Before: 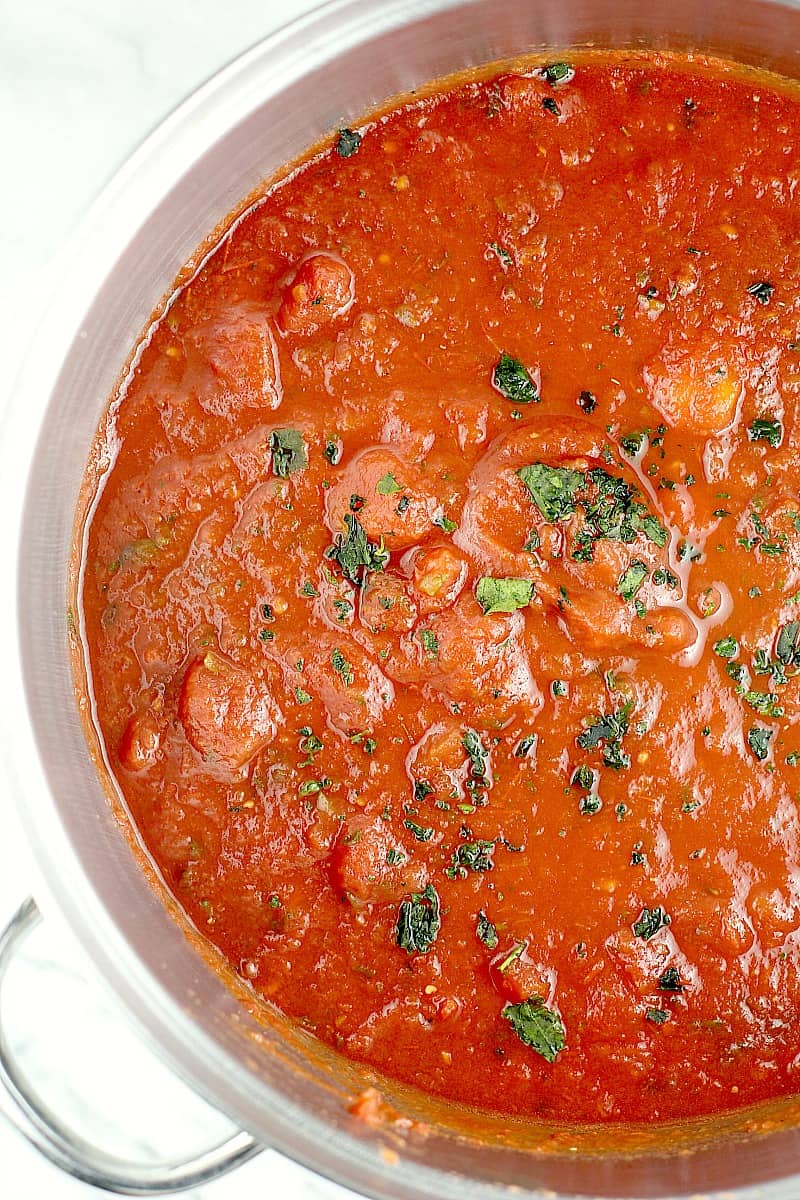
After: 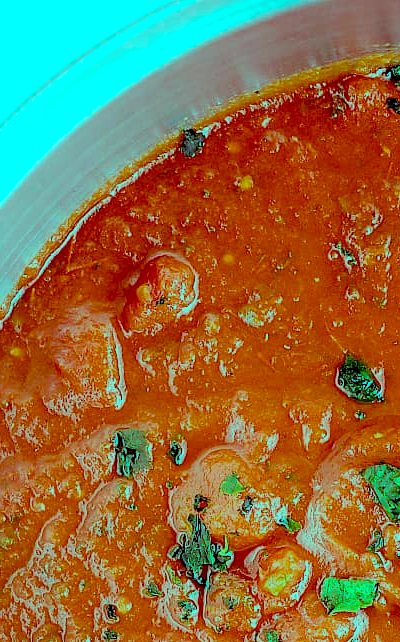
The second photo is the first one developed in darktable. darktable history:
color balance rgb: shadows lift › luminance 0.49%, shadows lift › chroma 6.83%, shadows lift › hue 300.29°, power › hue 208.98°, highlights gain › luminance 20.24%, highlights gain › chroma 13.17%, highlights gain › hue 173.85°, perceptual saturation grading › global saturation 18.05%
crop: left 19.556%, right 30.401%, bottom 46.458%
exposure: black level correction 0.011, exposure -0.478 EV, compensate highlight preservation false
white balance: red 1.004, blue 1.096
